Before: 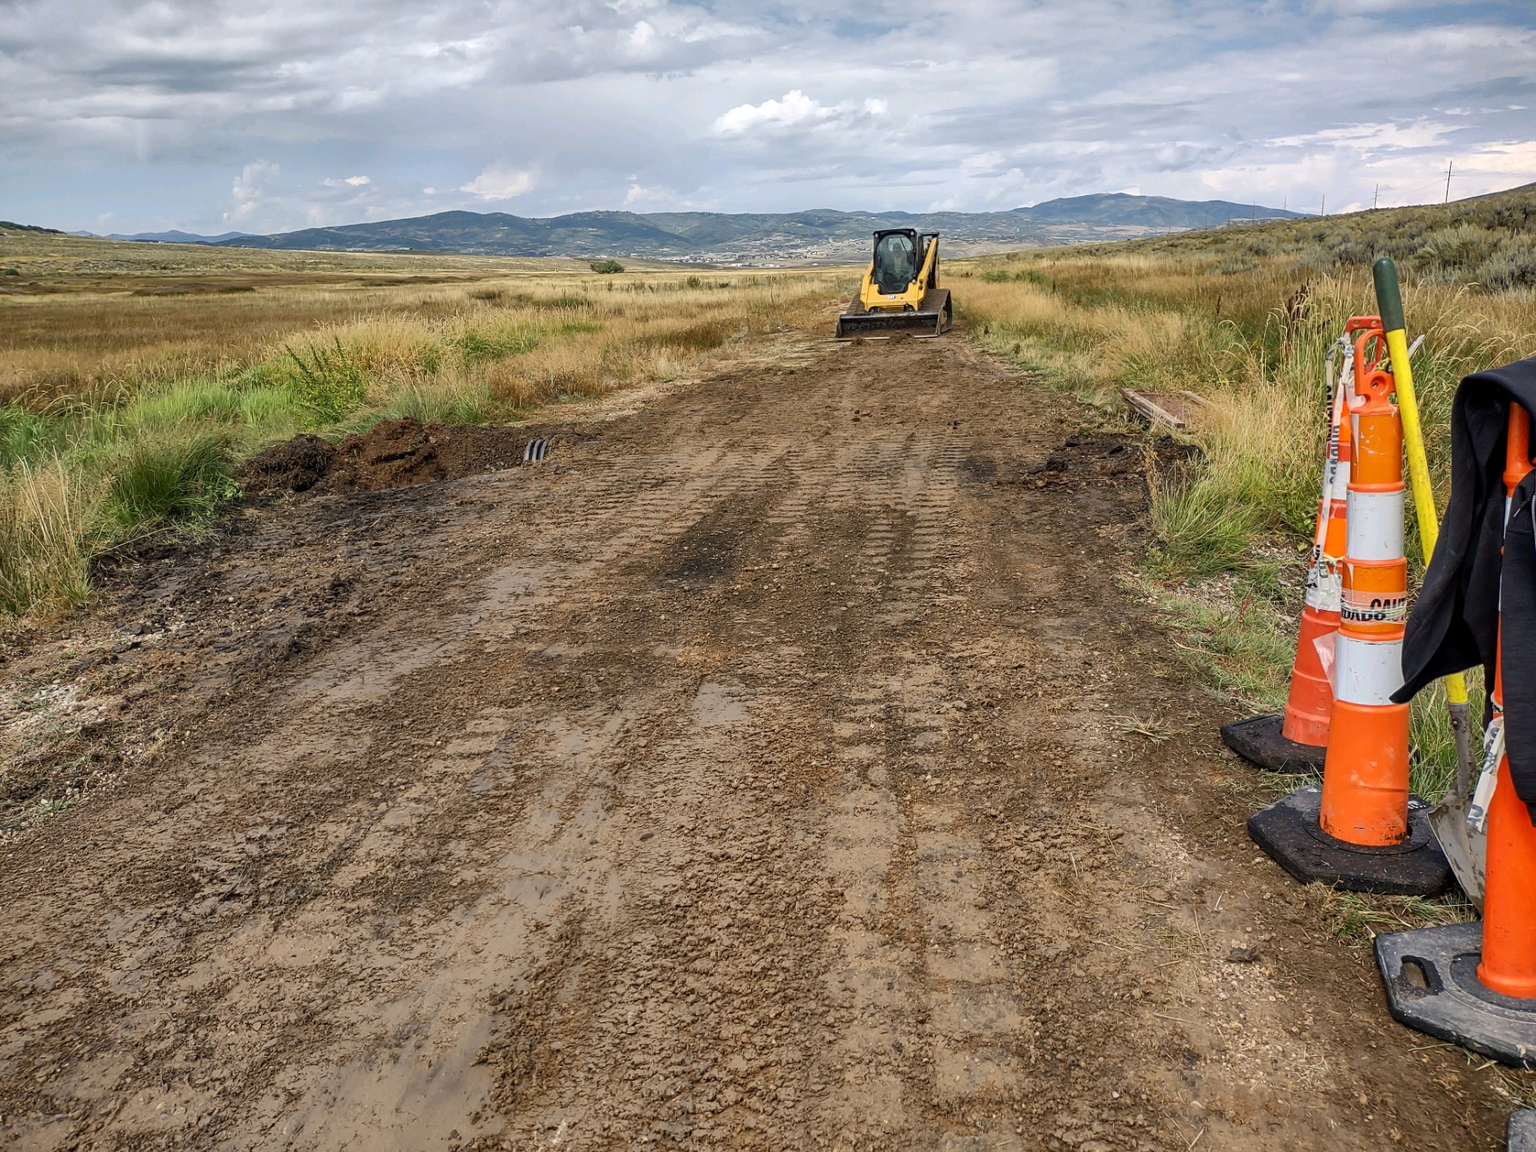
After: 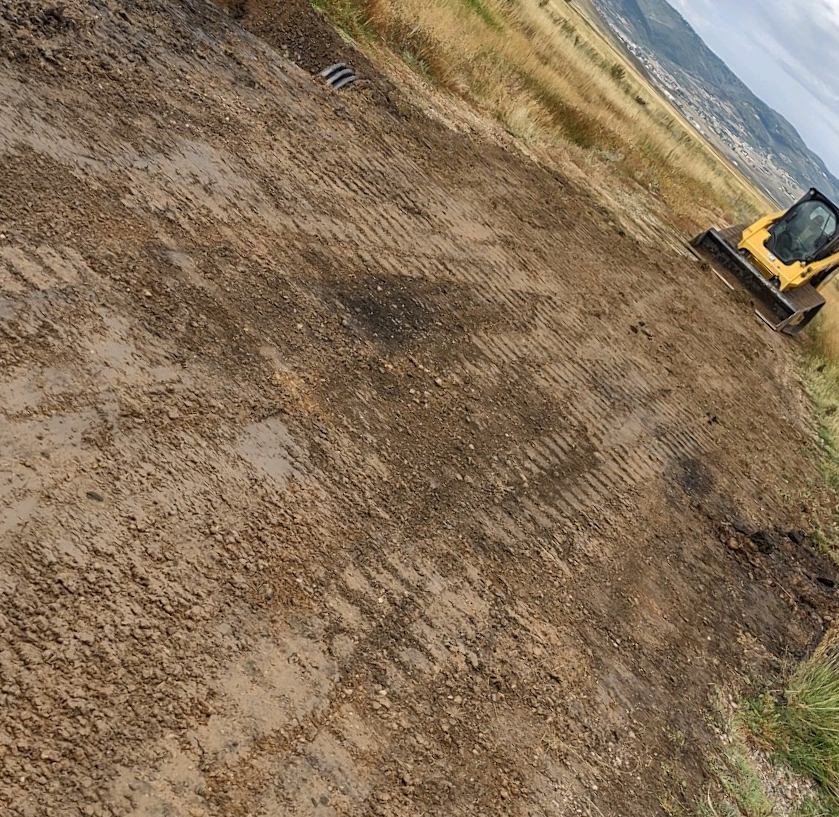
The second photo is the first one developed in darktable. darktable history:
crop and rotate: angle -46.12°, top 16.067%, right 0.976%, bottom 11.624%
